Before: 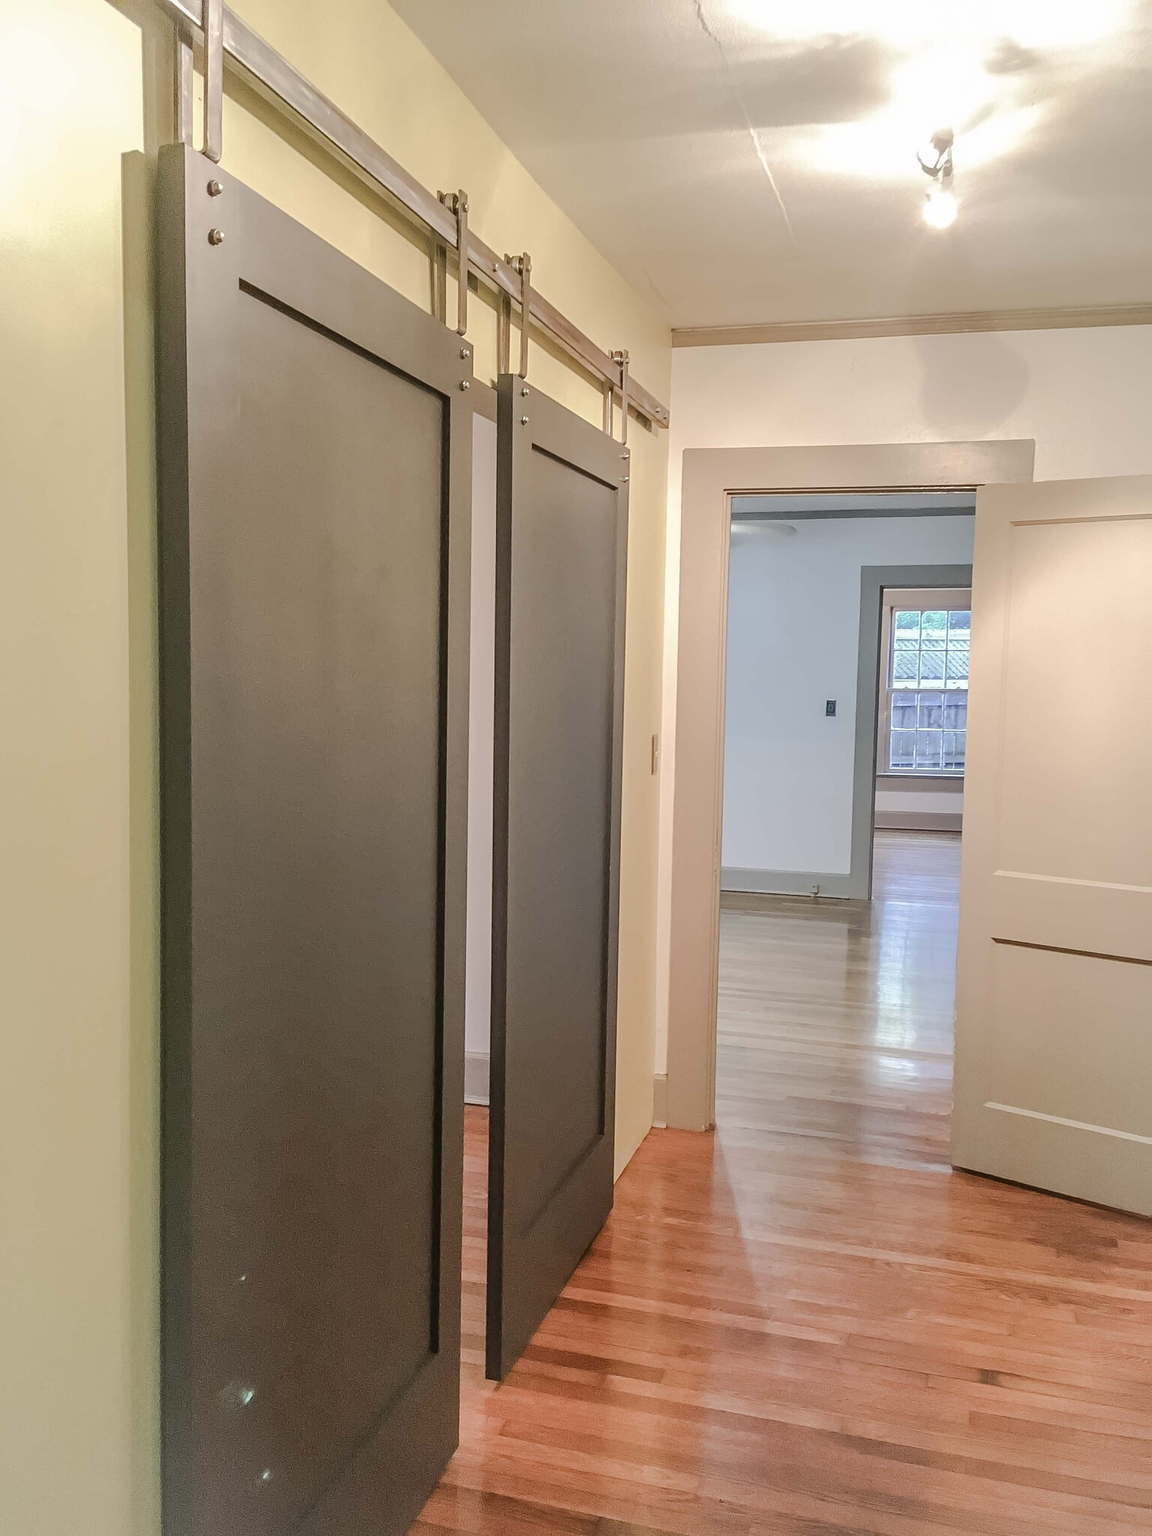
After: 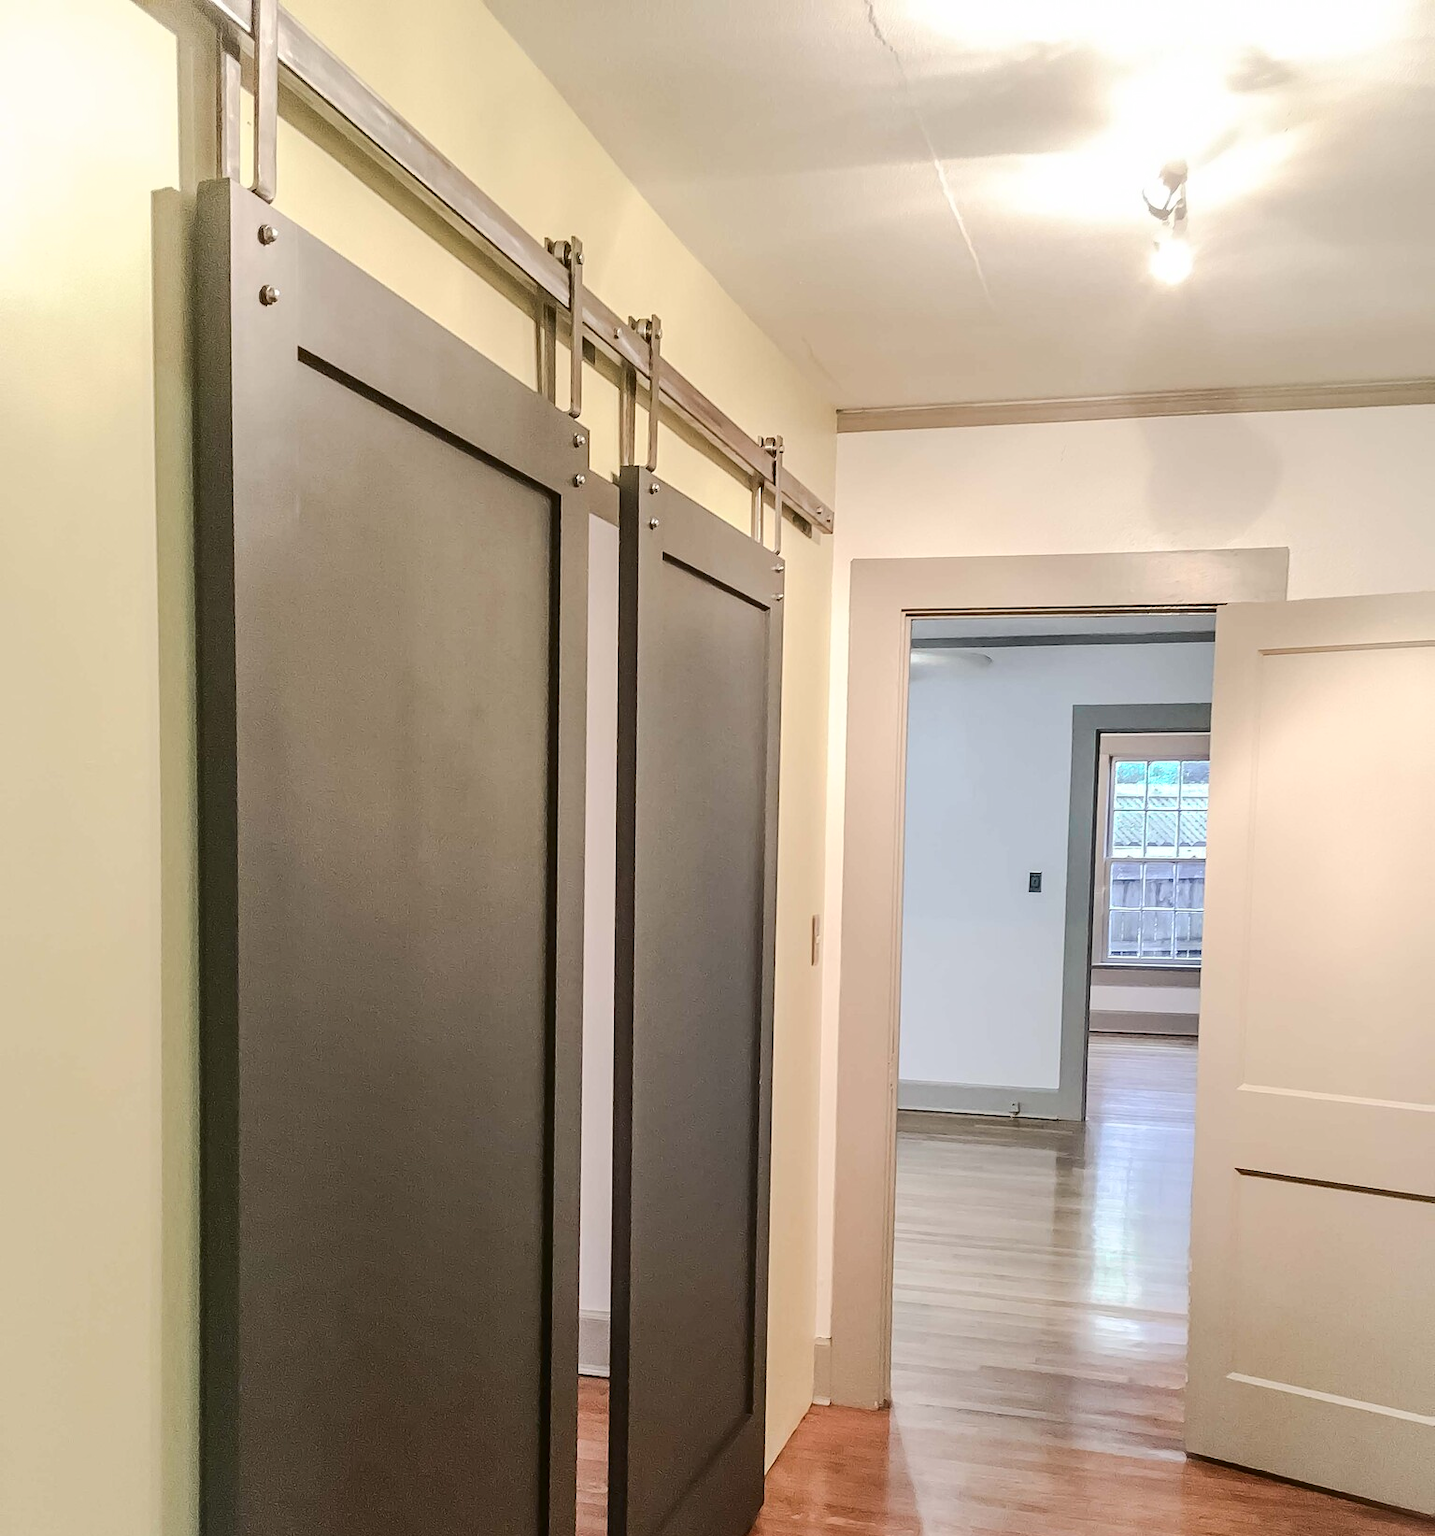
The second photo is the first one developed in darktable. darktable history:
color zones: curves: ch0 [(0.25, 0.5) (0.423, 0.5) (0.443, 0.5) (0.521, 0.756) (0.568, 0.5) (0.576, 0.5) (0.75, 0.5)]; ch1 [(0.25, 0.5) (0.423, 0.5) (0.443, 0.5) (0.539, 0.873) (0.624, 0.565) (0.631, 0.5) (0.75, 0.5)]
crop: bottom 19.683%
contrast brightness saturation: contrast 0.222
